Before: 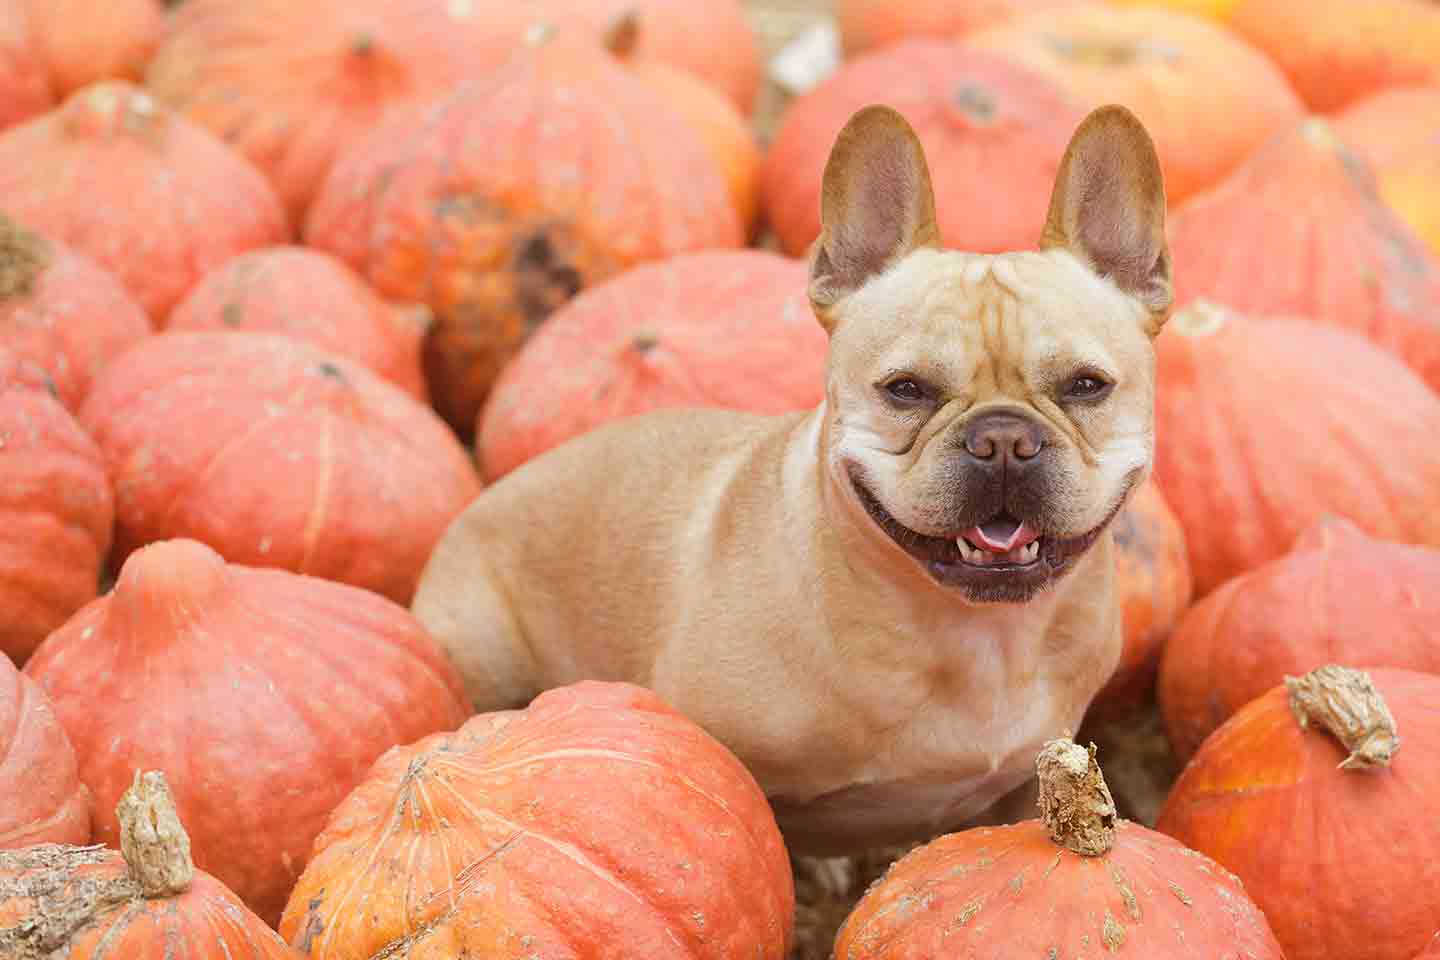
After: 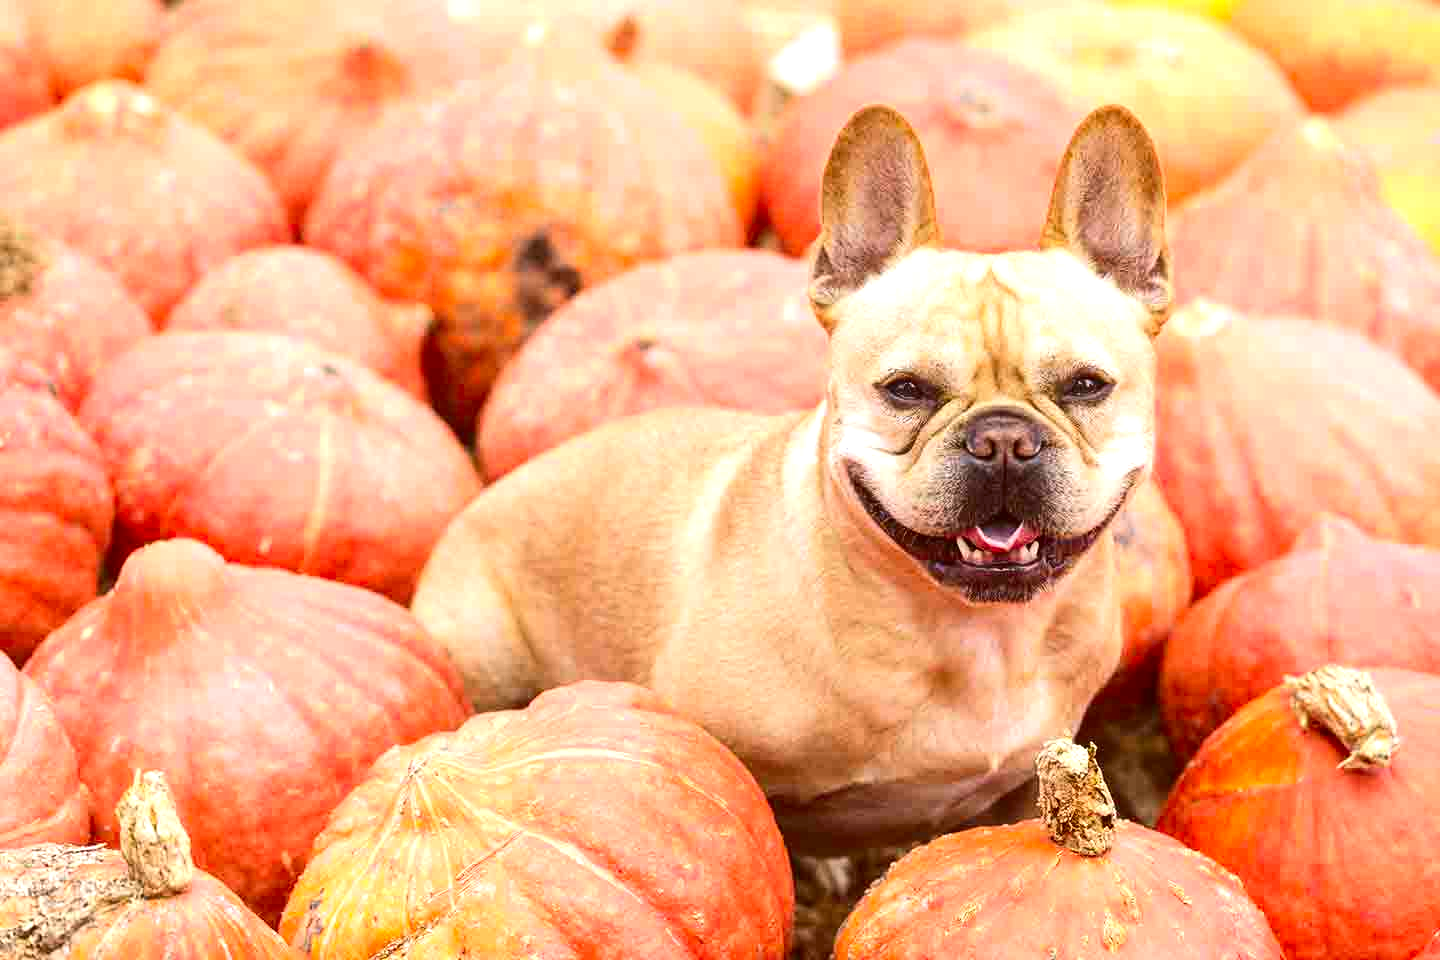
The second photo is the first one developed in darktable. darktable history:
local contrast: on, module defaults
contrast brightness saturation: contrast 0.193, brightness -0.103, saturation 0.211
exposure: black level correction 0, exposure 0.703 EV, compensate exposure bias true, compensate highlight preservation false
